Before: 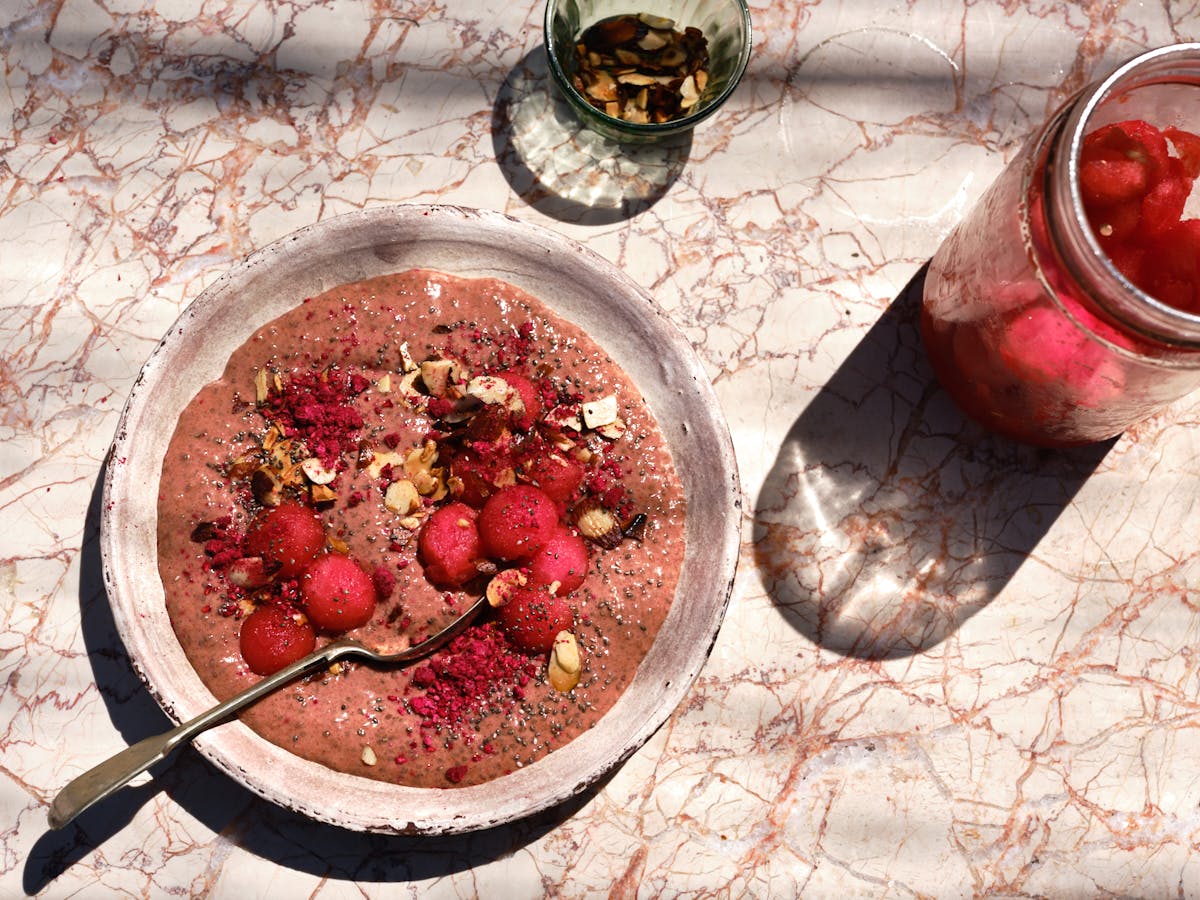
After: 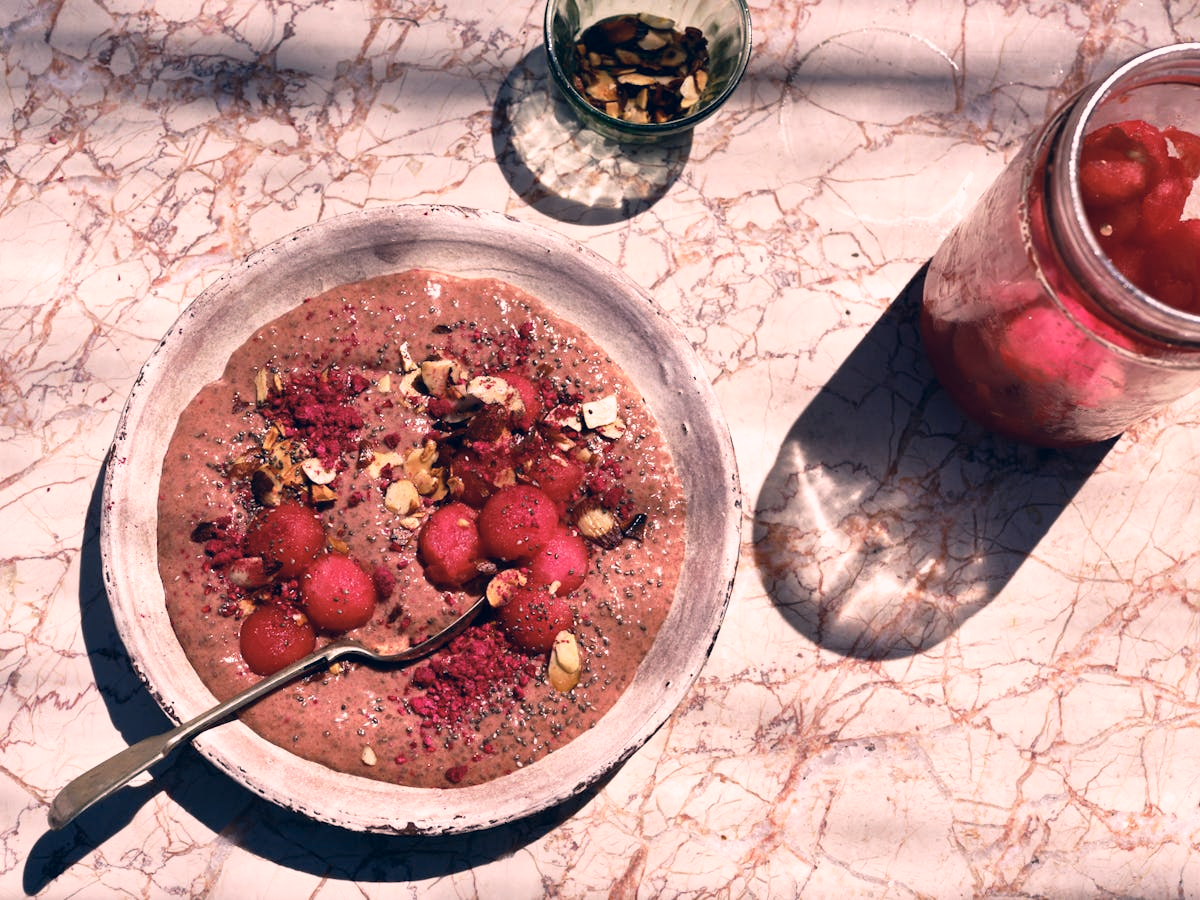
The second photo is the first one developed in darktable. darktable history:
tone curve: curves: ch0 [(0, 0) (0.003, 0.003) (0.011, 0.012) (0.025, 0.026) (0.044, 0.046) (0.069, 0.072) (0.1, 0.104) (0.136, 0.141) (0.177, 0.184) (0.224, 0.233) (0.277, 0.288) (0.335, 0.348) (0.399, 0.414) (0.468, 0.486) (0.543, 0.564) (0.623, 0.647) (0.709, 0.736) (0.801, 0.831) (0.898, 0.921) (1, 1)], preserve colors none
color correction: highlights a* 14.46, highlights b* 5.85, shadows a* -5.53, shadows b* -15.24, saturation 0.85
